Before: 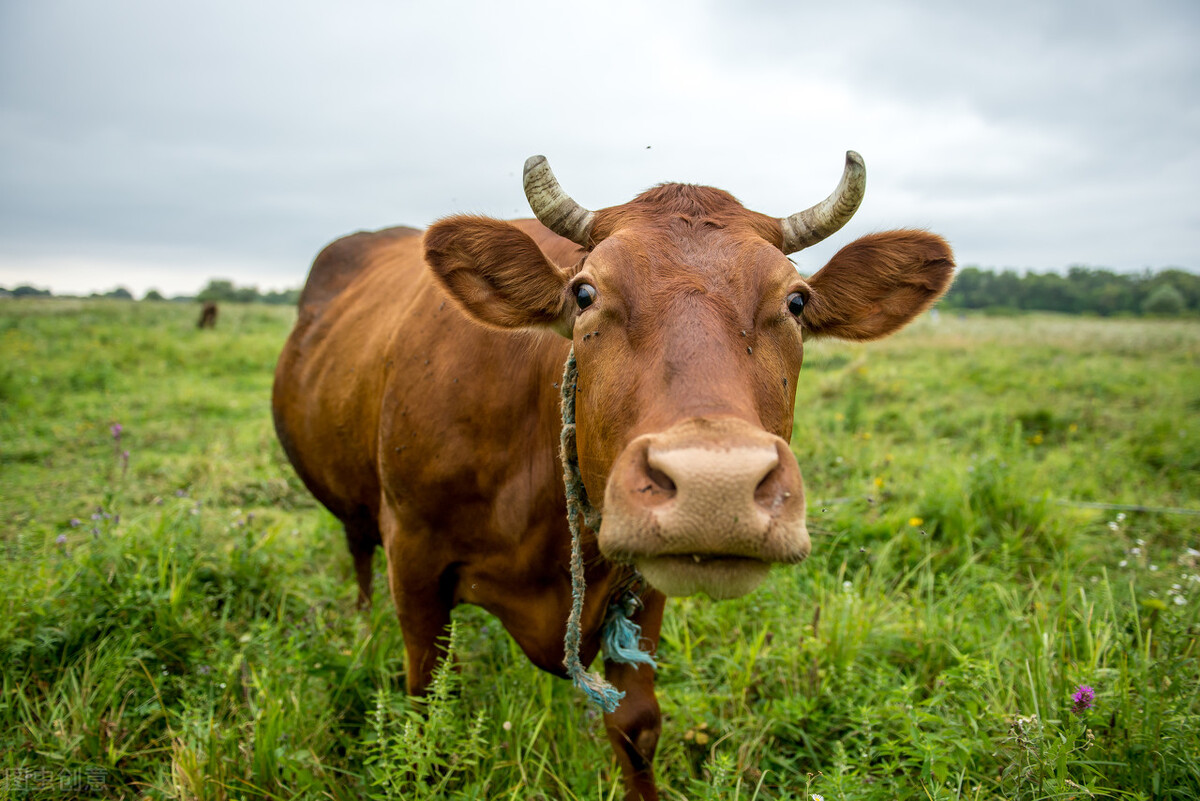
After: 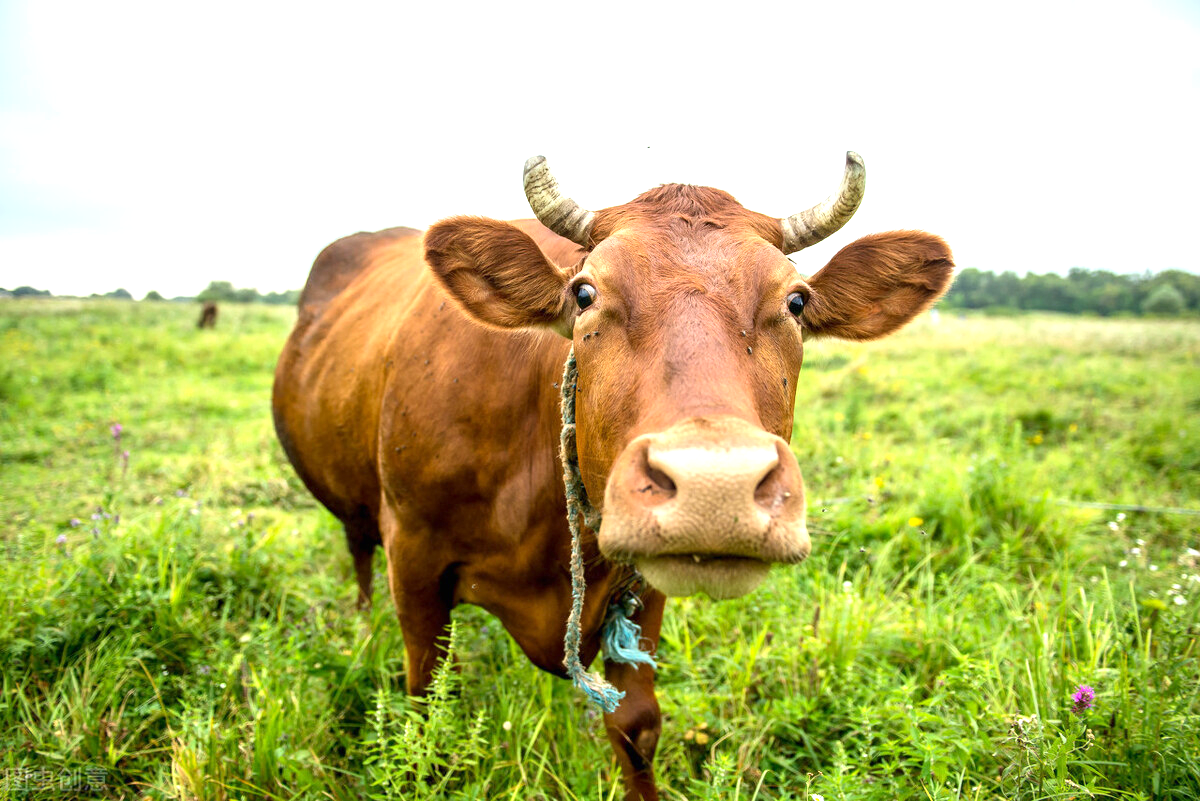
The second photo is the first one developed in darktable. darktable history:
contrast brightness saturation: contrast 0.08, saturation 0.02
exposure: black level correction 0, exposure 1.1 EV, compensate highlight preservation false
